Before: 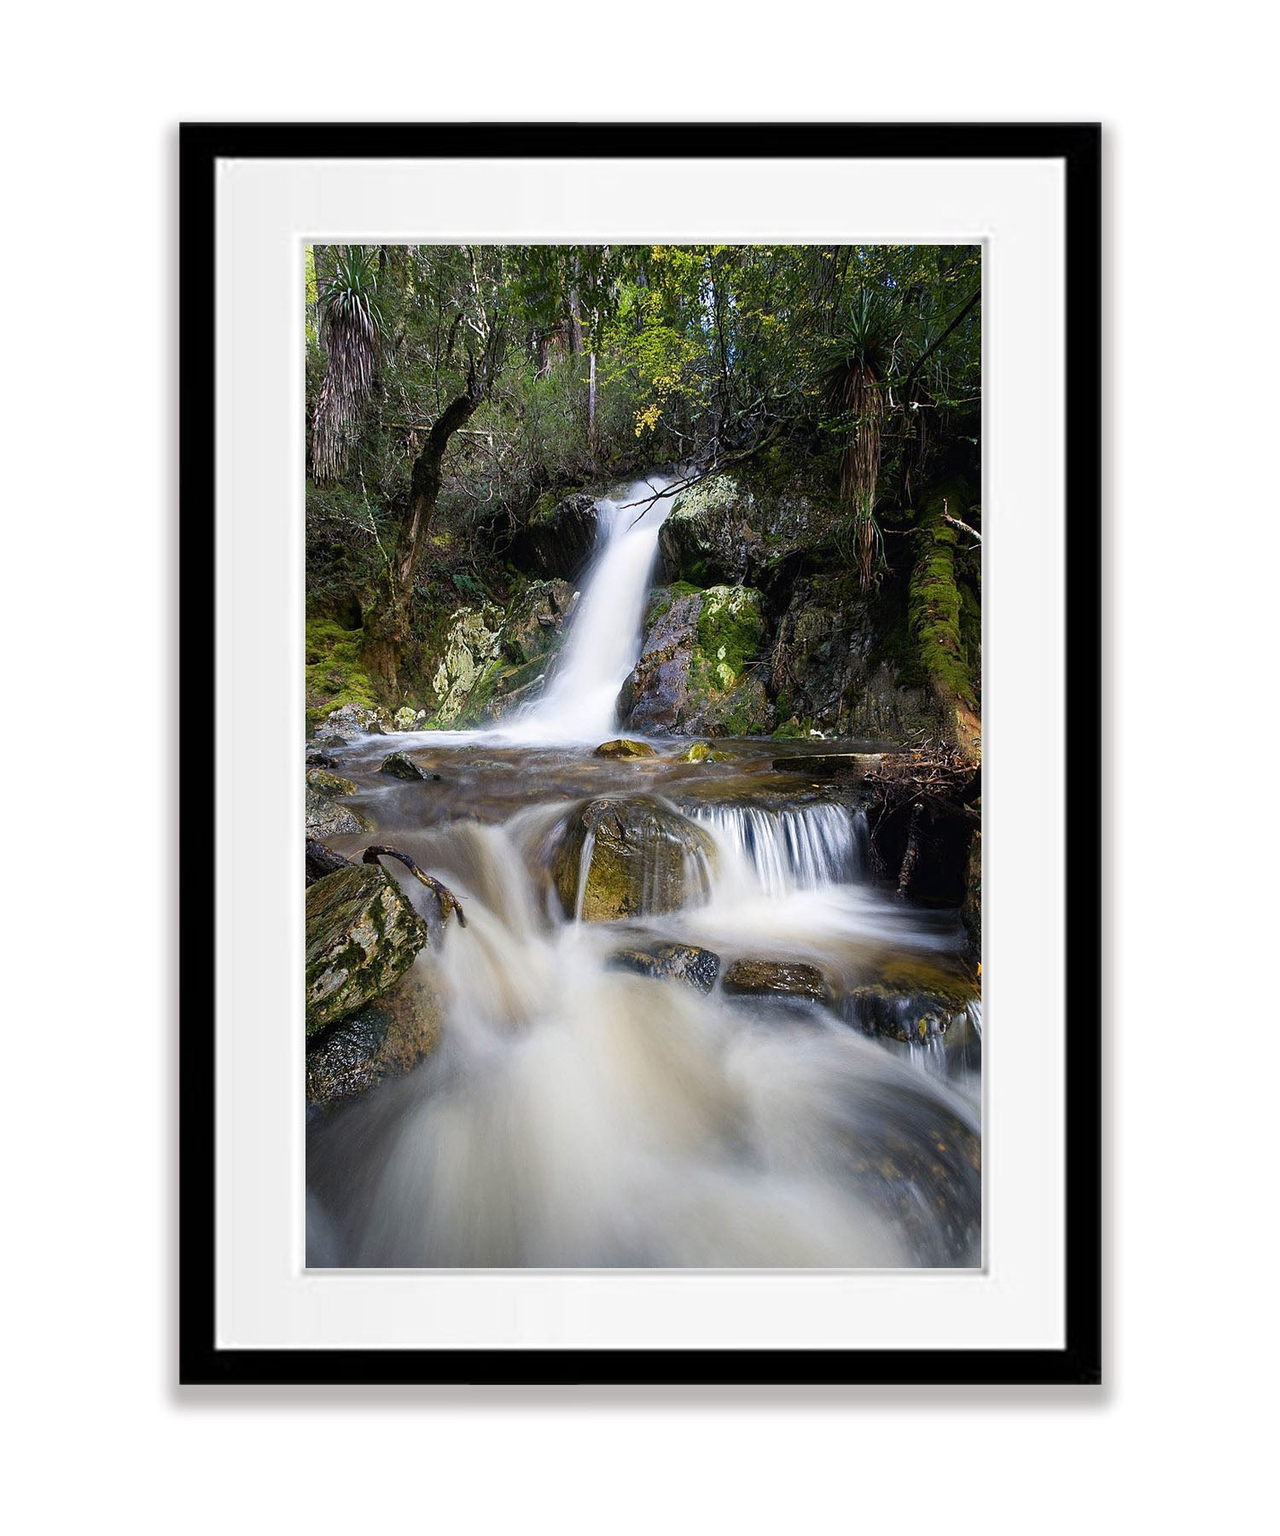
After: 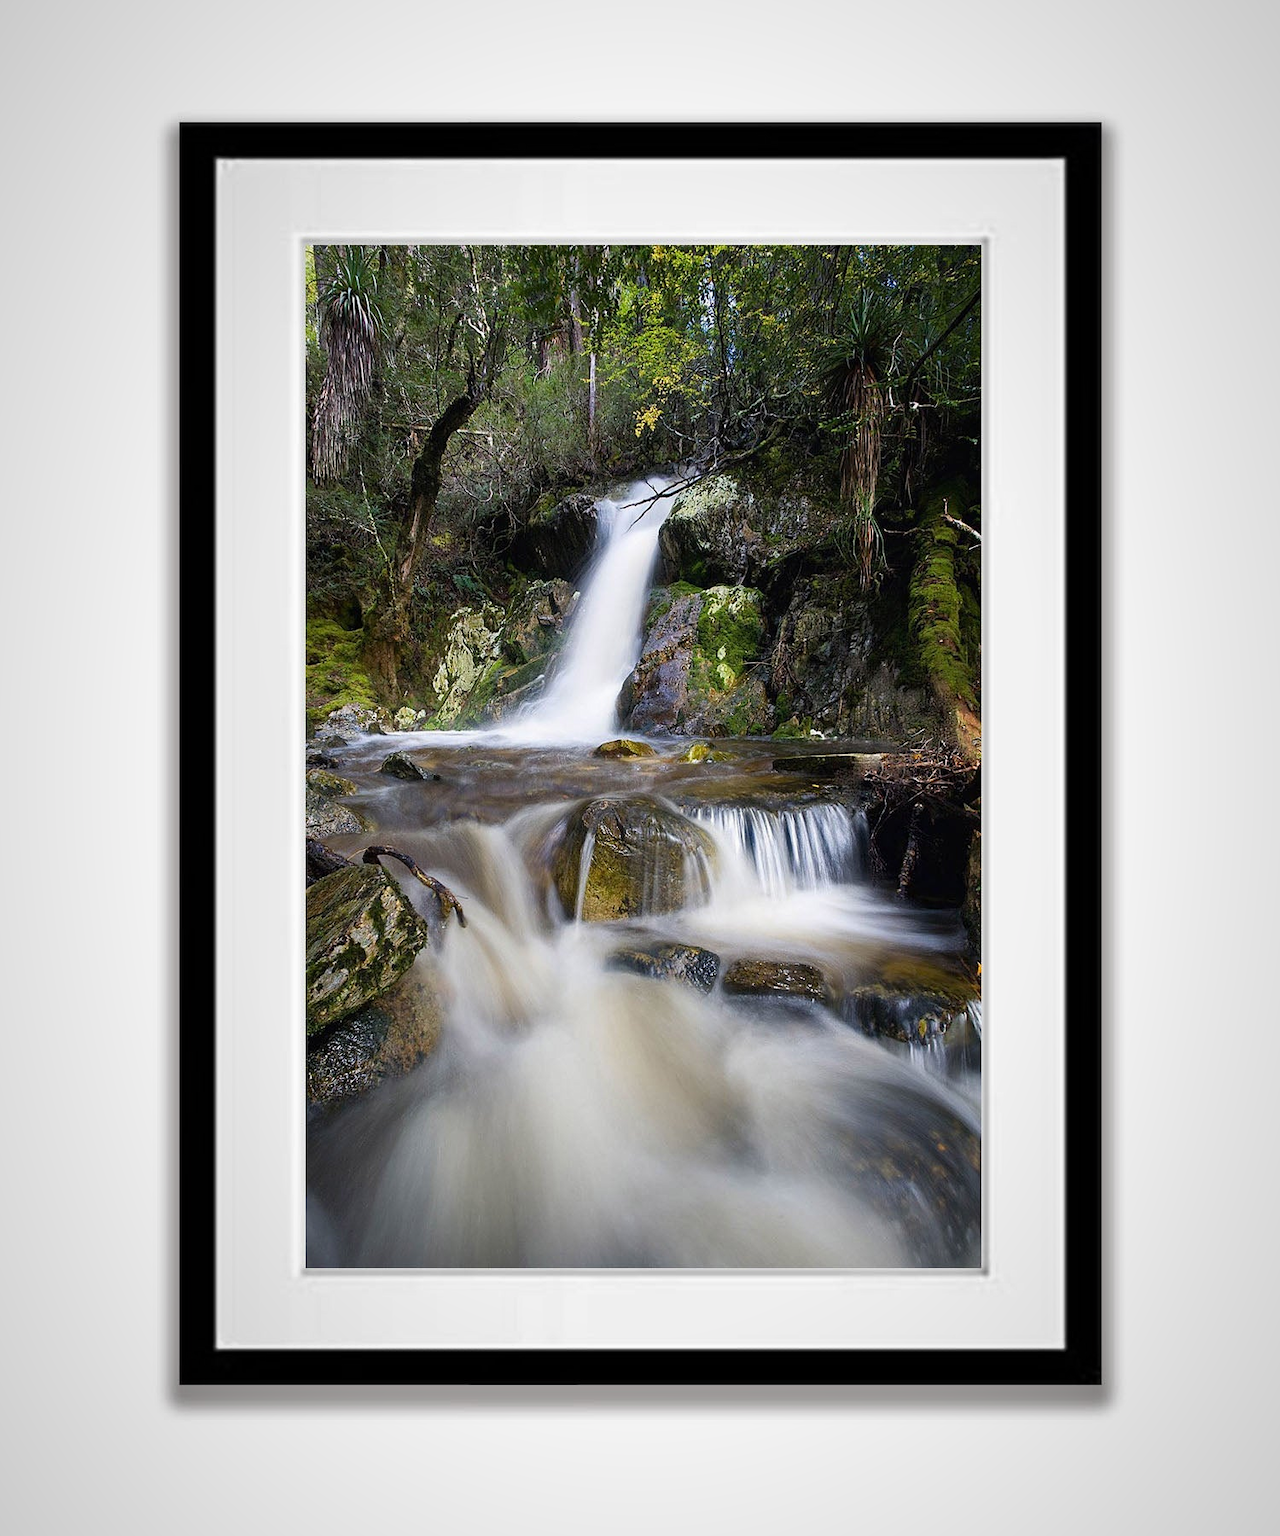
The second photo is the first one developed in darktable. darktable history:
shadows and highlights: shadows 43.66, white point adjustment -1.28, highlights color adjustment 39.73%, soften with gaussian
vignetting: fall-off start 72.63%, fall-off radius 108.07%, width/height ratio 0.729
